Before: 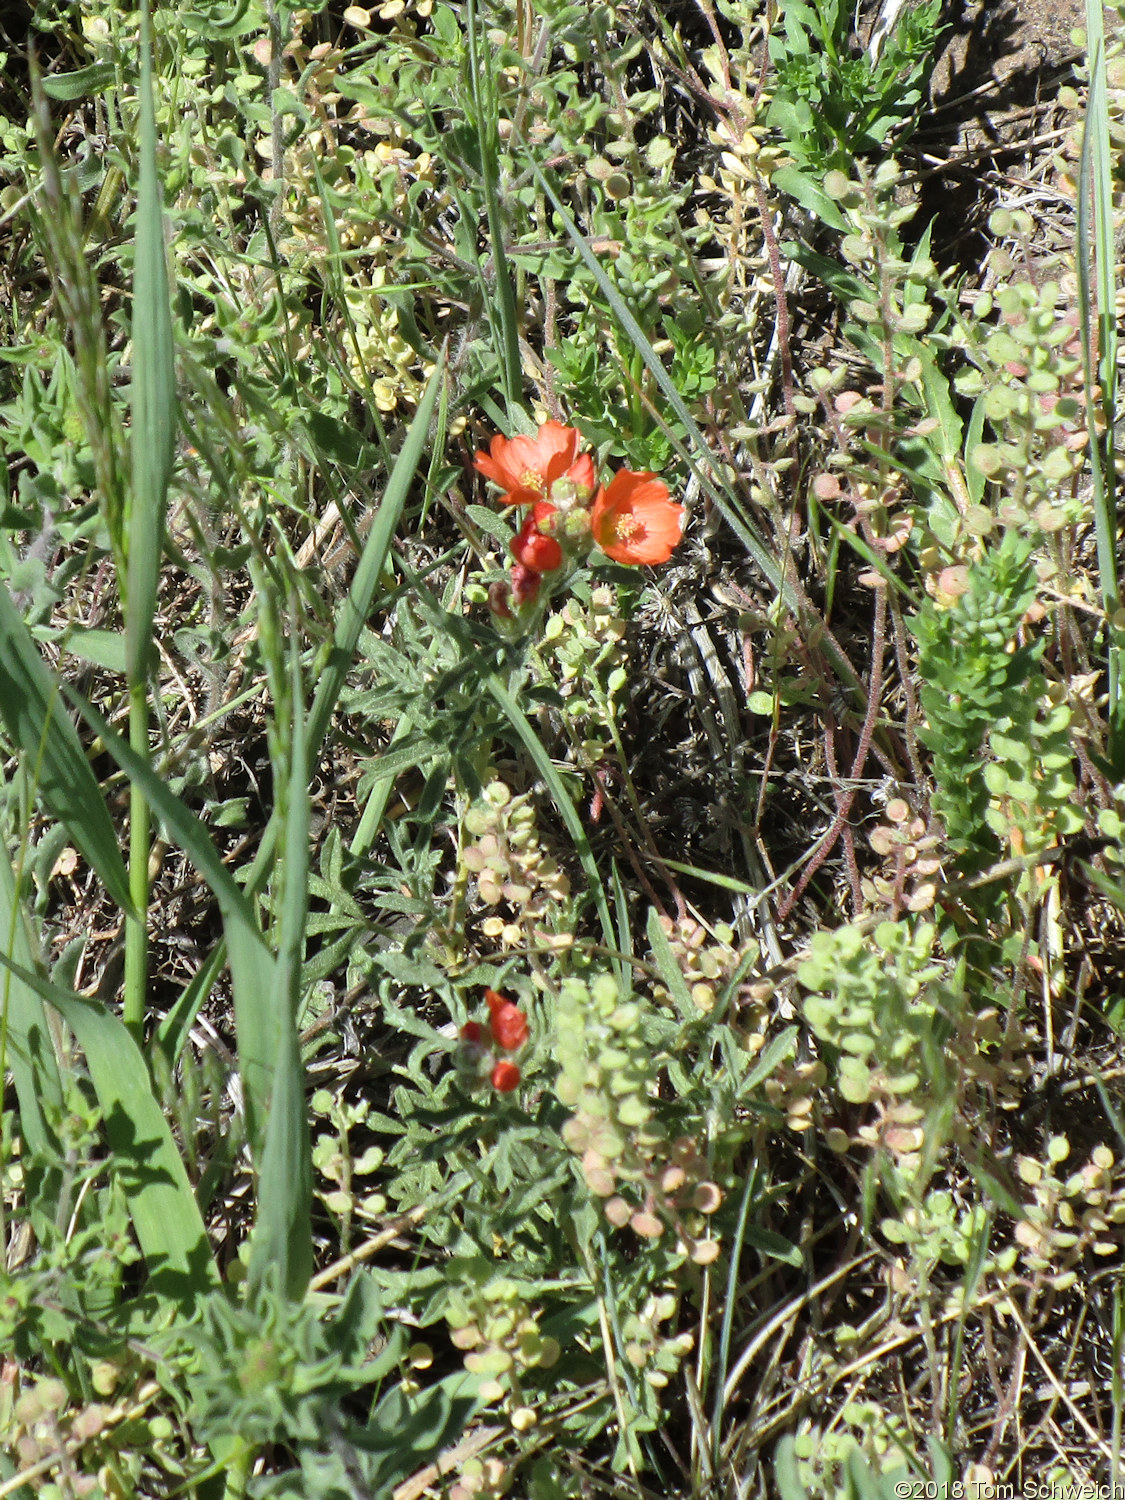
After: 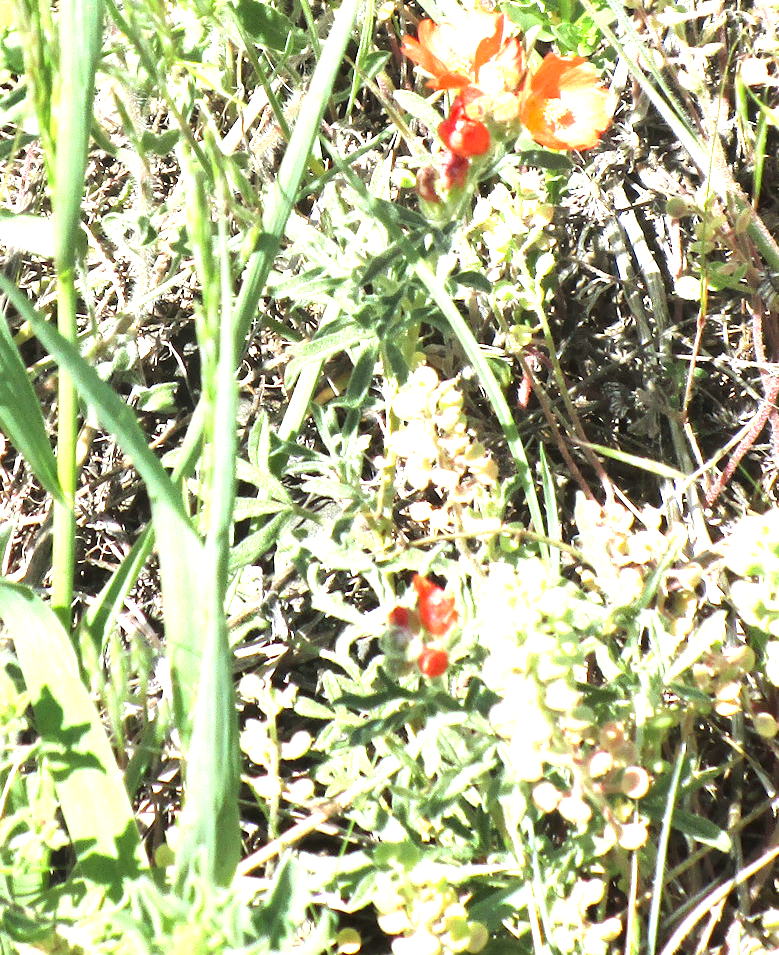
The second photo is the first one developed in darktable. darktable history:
exposure: exposure 2 EV, compensate exposure bias true, compensate highlight preservation false
crop: left 6.488%, top 27.668%, right 24.183%, bottom 8.656%
